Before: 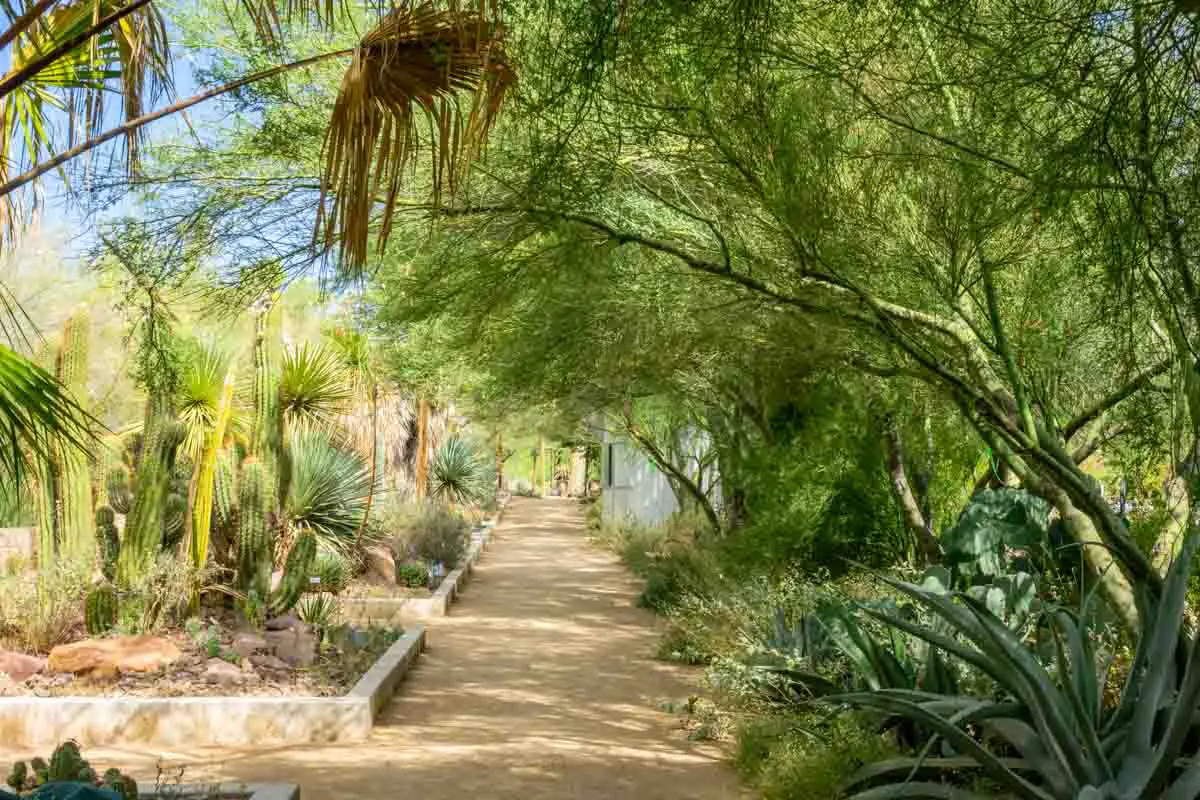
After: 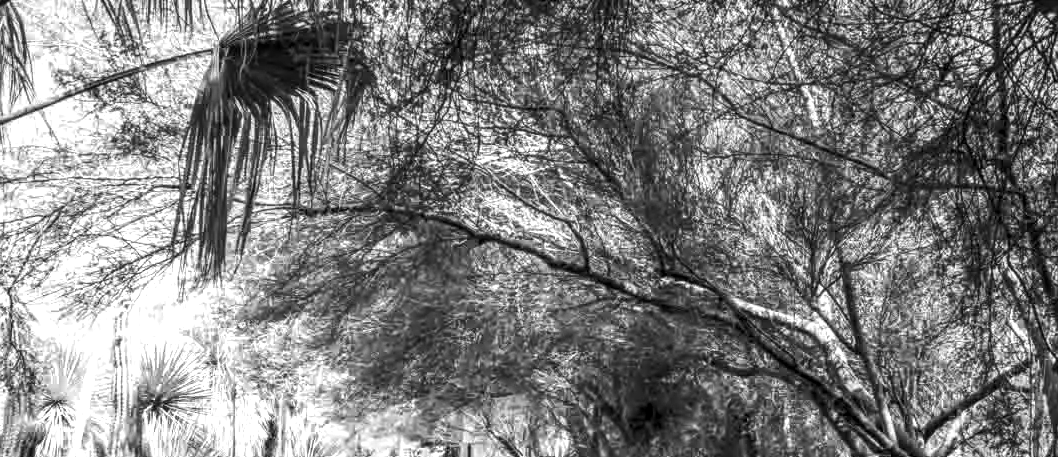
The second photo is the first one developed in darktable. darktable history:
color contrast: green-magenta contrast 0, blue-yellow contrast 0
crop and rotate: left 11.812%, bottom 42.776%
white balance: emerald 1
local contrast: on, module defaults
tone equalizer: -8 EV -0.75 EV, -7 EV -0.7 EV, -6 EV -0.6 EV, -5 EV -0.4 EV, -3 EV 0.4 EV, -2 EV 0.6 EV, -1 EV 0.7 EV, +0 EV 0.75 EV, edges refinement/feathering 500, mask exposure compensation -1.57 EV, preserve details no
